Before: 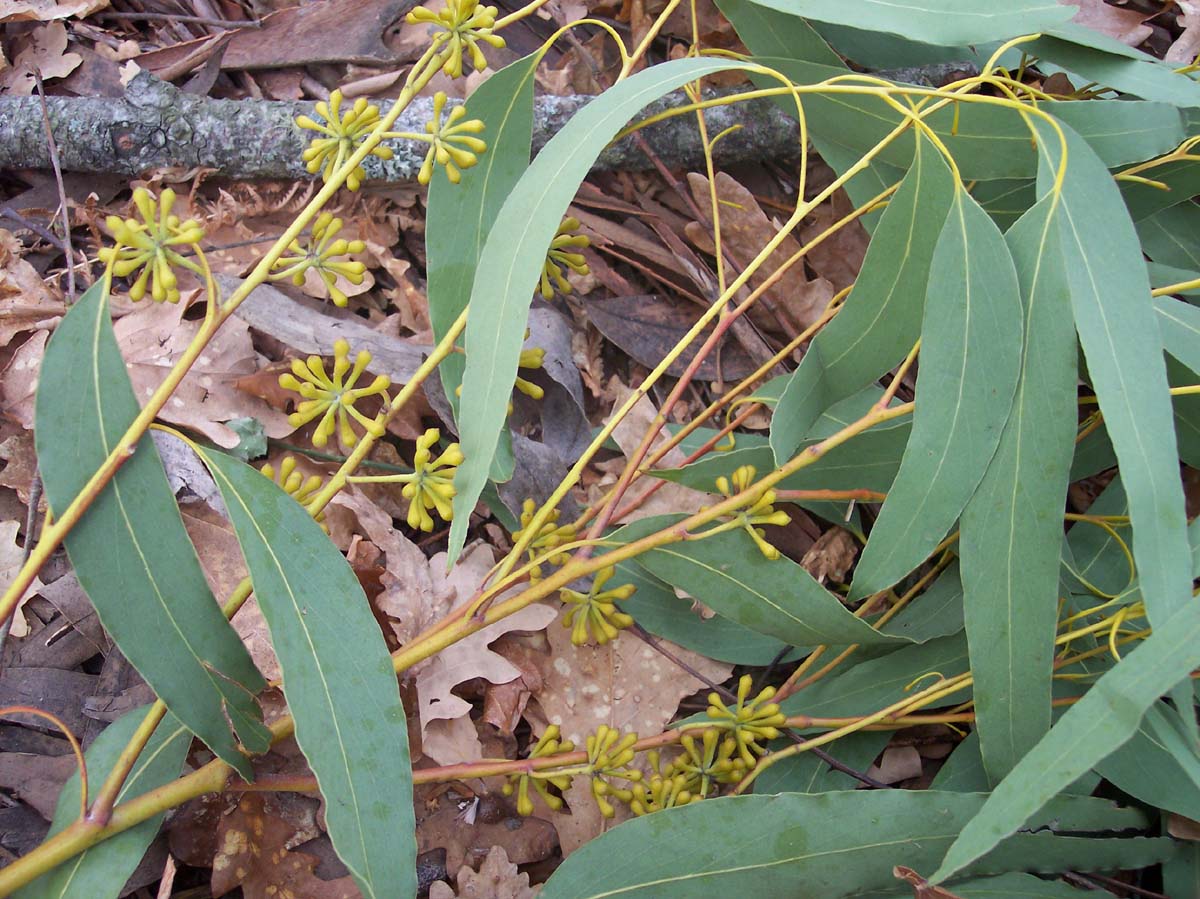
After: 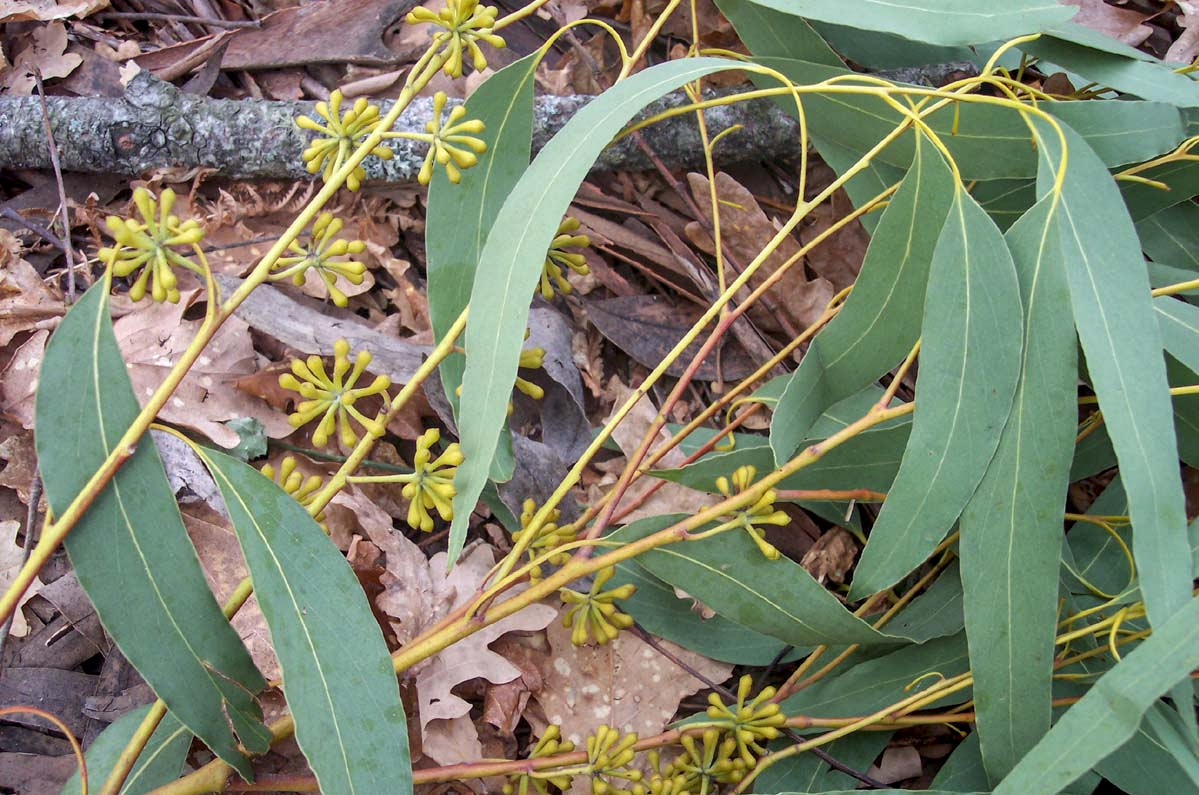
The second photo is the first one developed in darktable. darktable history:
crop and rotate: top 0%, bottom 11.513%
local contrast: detail 130%
